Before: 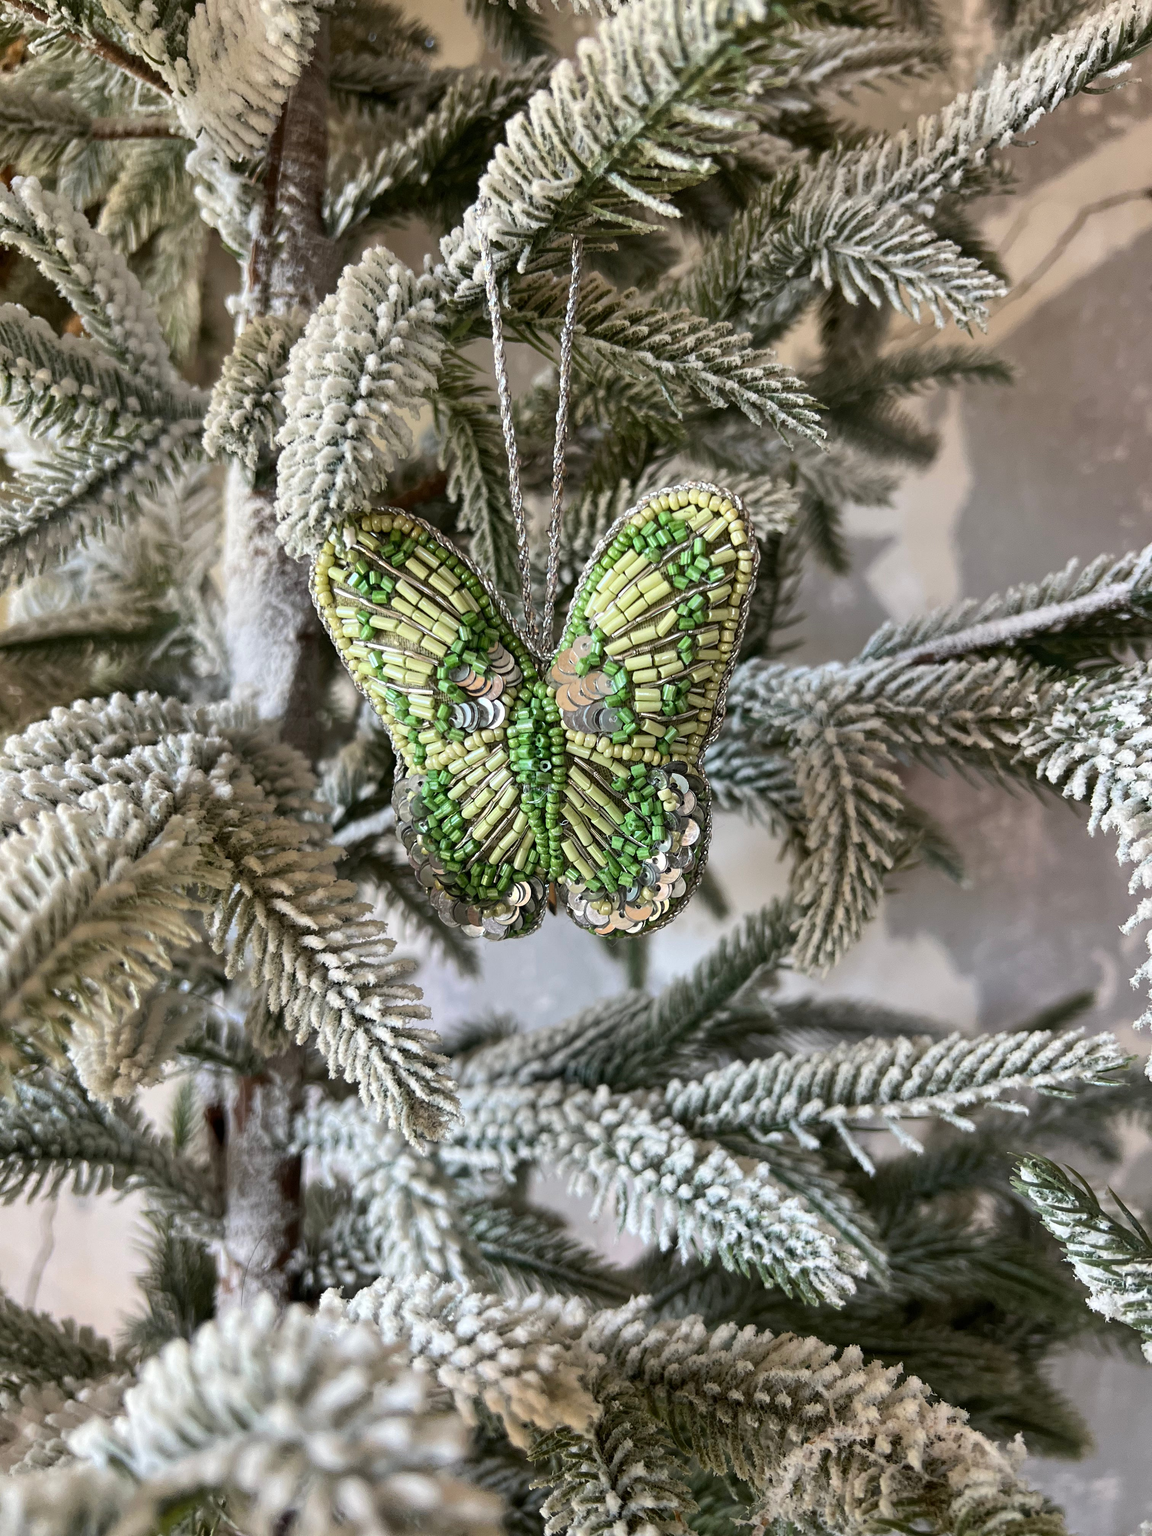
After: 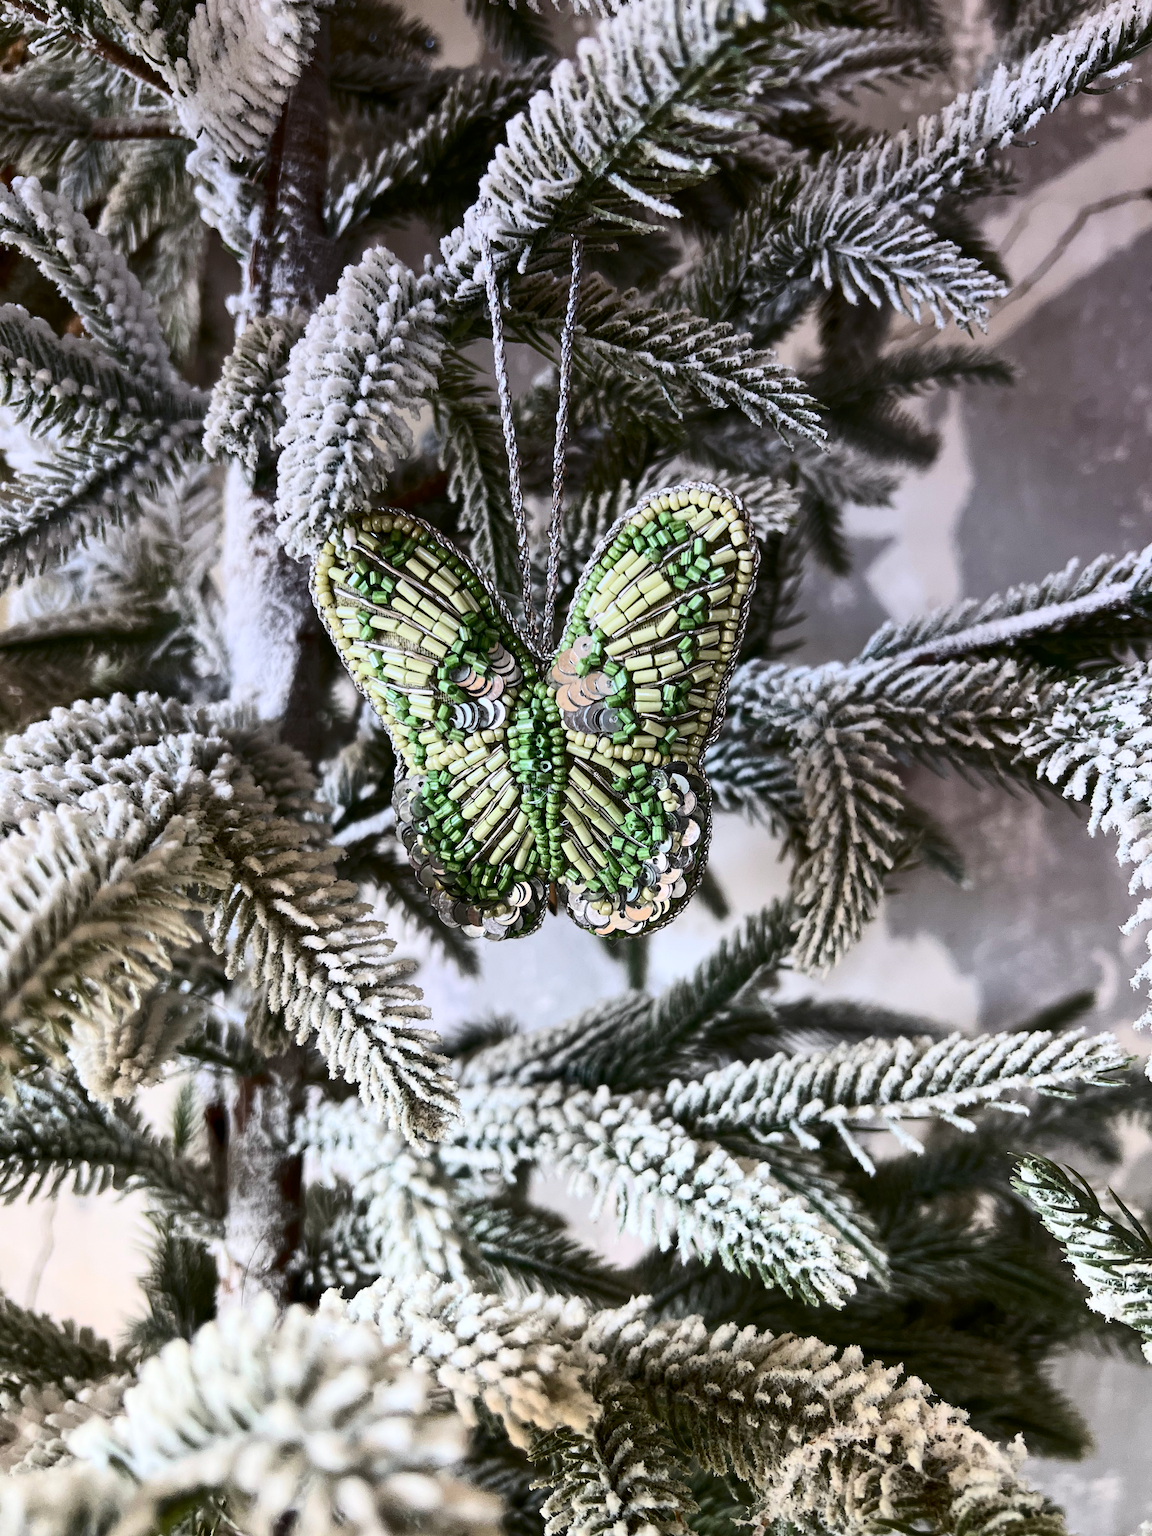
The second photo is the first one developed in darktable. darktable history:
contrast brightness saturation: contrast 0.39, brightness 0.1
graduated density: hue 238.83°, saturation 50%
